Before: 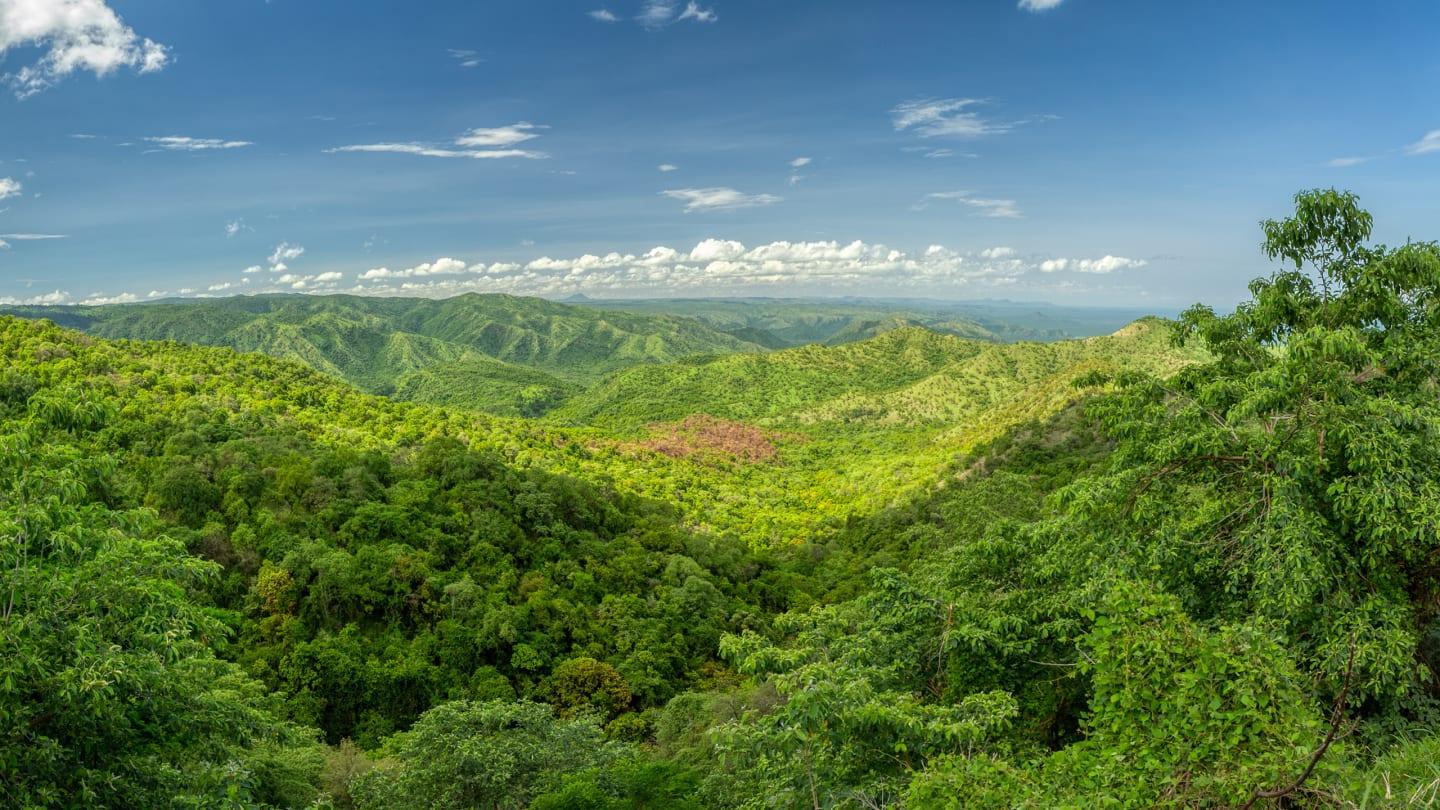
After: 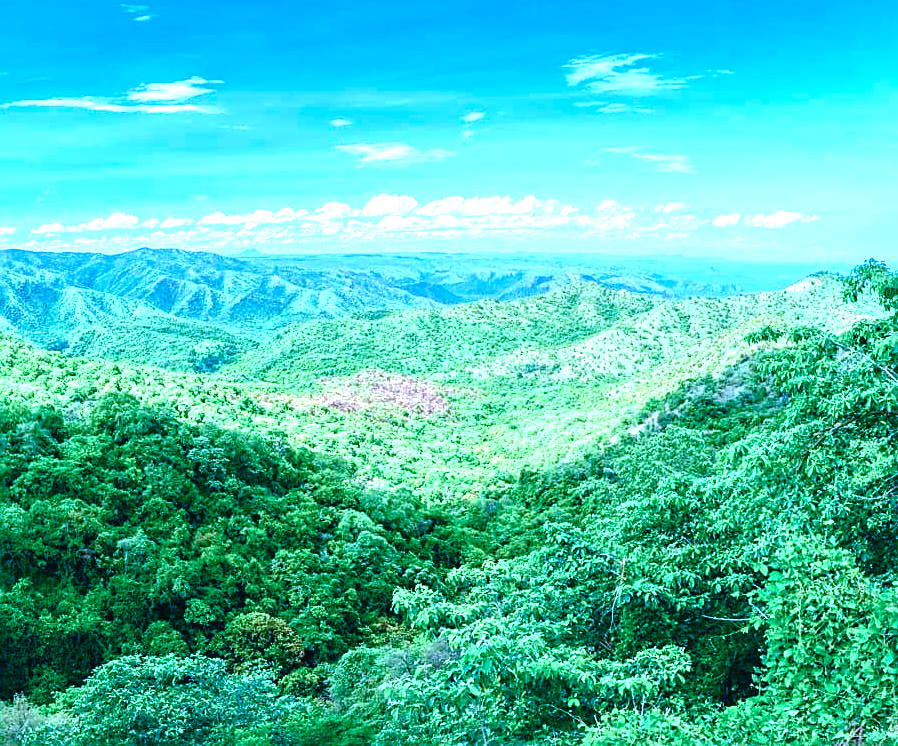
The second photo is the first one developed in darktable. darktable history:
color balance rgb: power › hue 73.93°, linear chroma grading › global chroma 14.764%, perceptual saturation grading › global saturation 24.799%, perceptual saturation grading › highlights -51.164%, perceptual saturation grading › mid-tones 19.42%, perceptual saturation grading › shadows 60.902%, global vibrance 20%
sharpen: on, module defaults
color calibration: illuminant custom, x 0.459, y 0.428, temperature 2623.86 K
crop and rotate: left 22.73%, top 5.627%, right 14.885%, bottom 2.26%
tone equalizer: -8 EV 0.001 EV, -7 EV -0.002 EV, -6 EV 0.004 EV, -5 EV -0.03 EV, -4 EV -0.121 EV, -3 EV -0.16 EV, -2 EV 0.245 EV, -1 EV 0.722 EV, +0 EV 0.47 EV
exposure: black level correction 0, exposure 1.021 EV, compensate highlight preservation false
contrast brightness saturation: contrast -0.073, brightness -0.034, saturation -0.113
